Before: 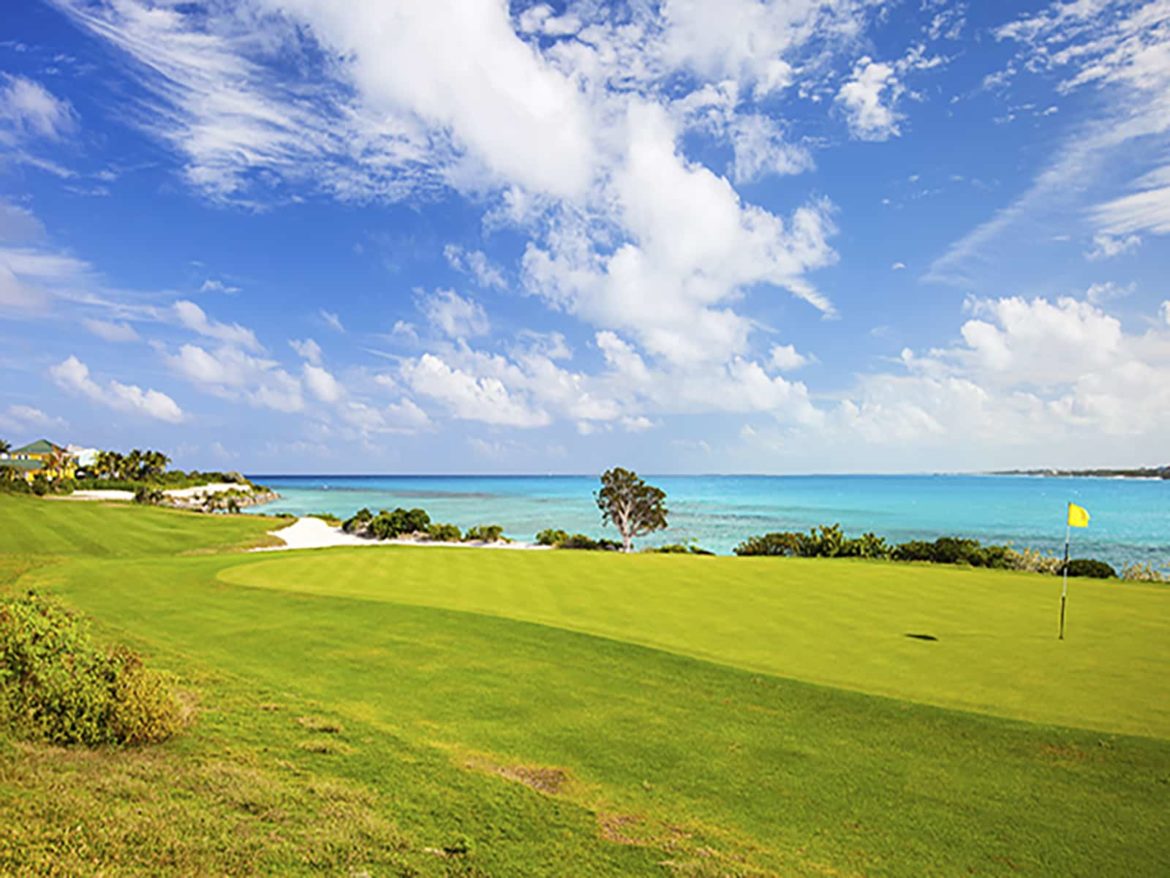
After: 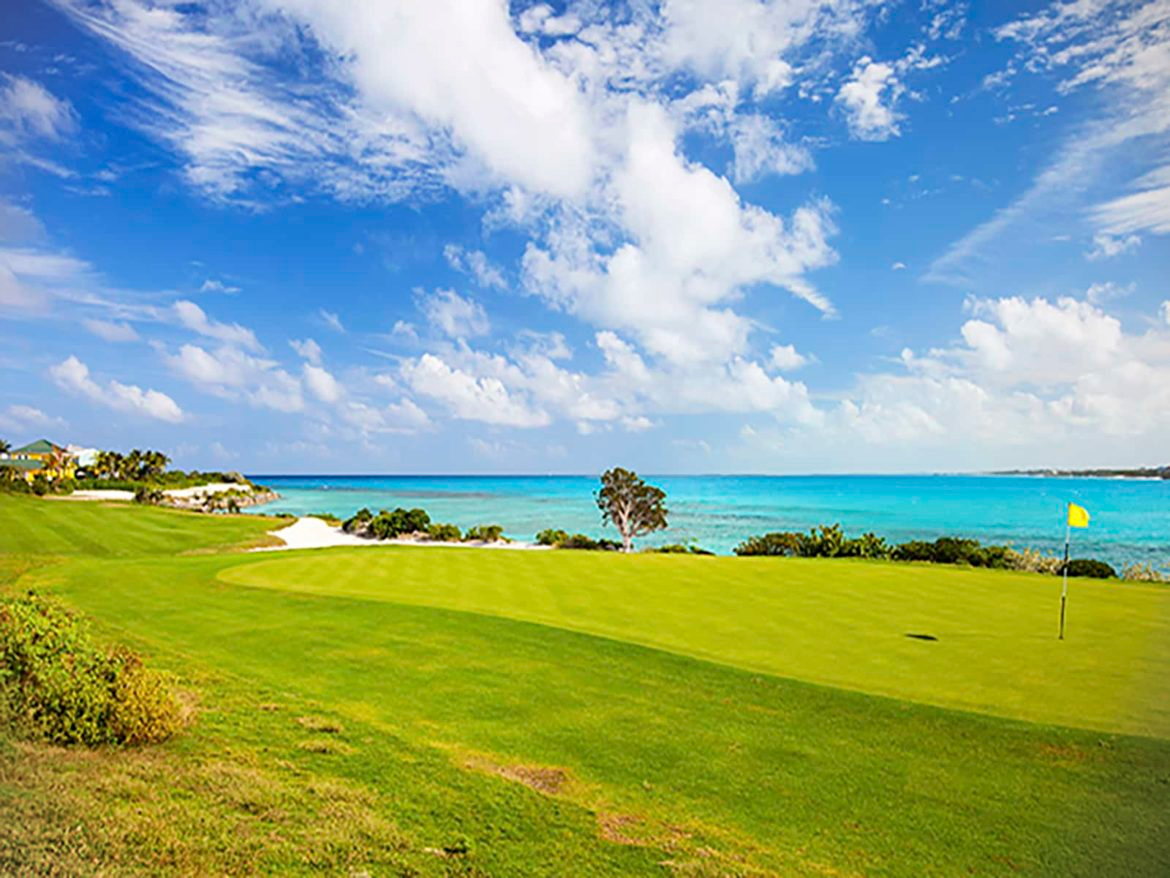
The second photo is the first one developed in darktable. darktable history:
vignetting: fall-off start 100.1%
